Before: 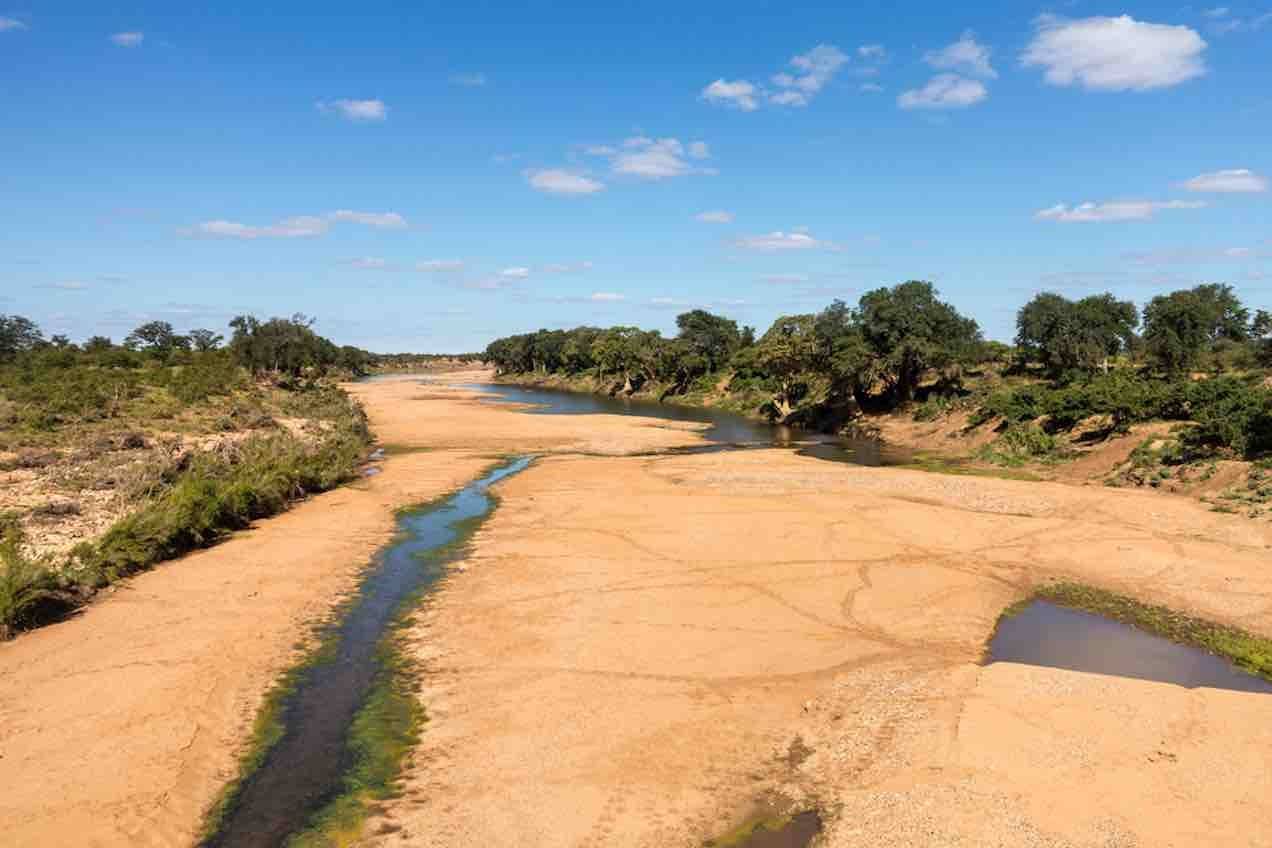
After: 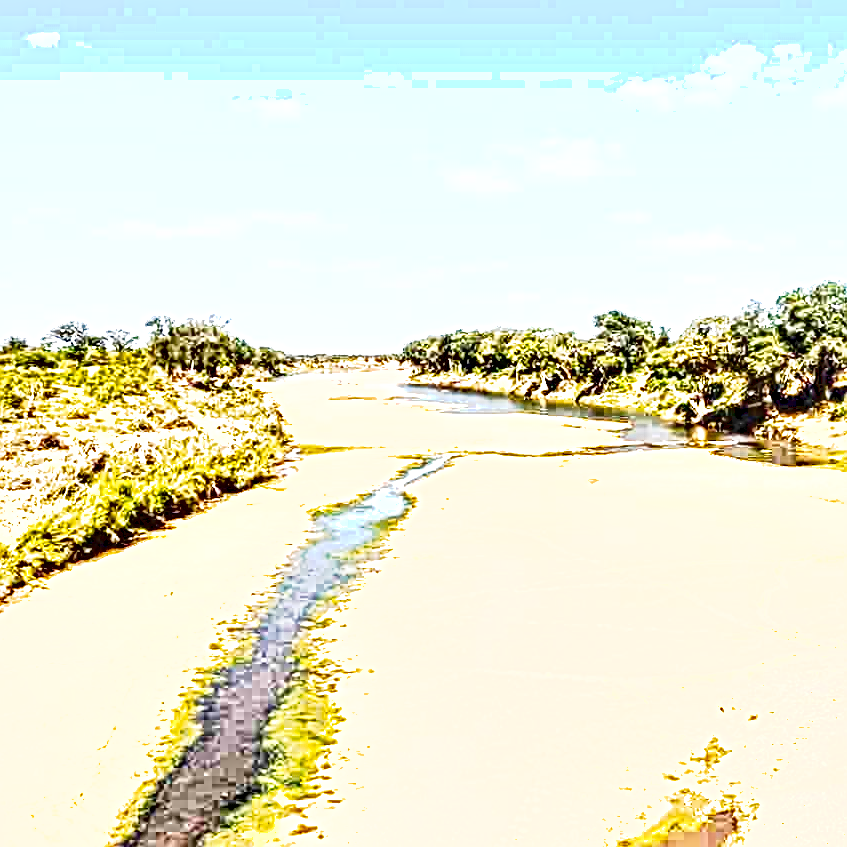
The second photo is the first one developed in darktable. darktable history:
crop and rotate: left 6.617%, right 26.717%
white balance: emerald 1
color balance rgb: perceptual saturation grading › global saturation 30%
local contrast: mode bilateral grid, contrast 20, coarseness 3, detail 300%, midtone range 0.2
tone curve: curves: ch0 [(0, 0) (0.003, 0.195) (0.011, 0.161) (0.025, 0.21) (0.044, 0.24) (0.069, 0.254) (0.1, 0.283) (0.136, 0.347) (0.177, 0.412) (0.224, 0.455) (0.277, 0.531) (0.335, 0.606) (0.399, 0.679) (0.468, 0.748) (0.543, 0.814) (0.623, 0.876) (0.709, 0.927) (0.801, 0.949) (0.898, 0.962) (1, 1)], preserve colors none
exposure: exposure 2.04 EV, compensate highlight preservation false
shadows and highlights: shadows 25, highlights -48, soften with gaussian
contrast equalizer: y [[0.511, 0.558, 0.631, 0.632, 0.559, 0.512], [0.5 ×6], [0.507, 0.559, 0.627, 0.644, 0.647, 0.647], [0 ×6], [0 ×6]]
